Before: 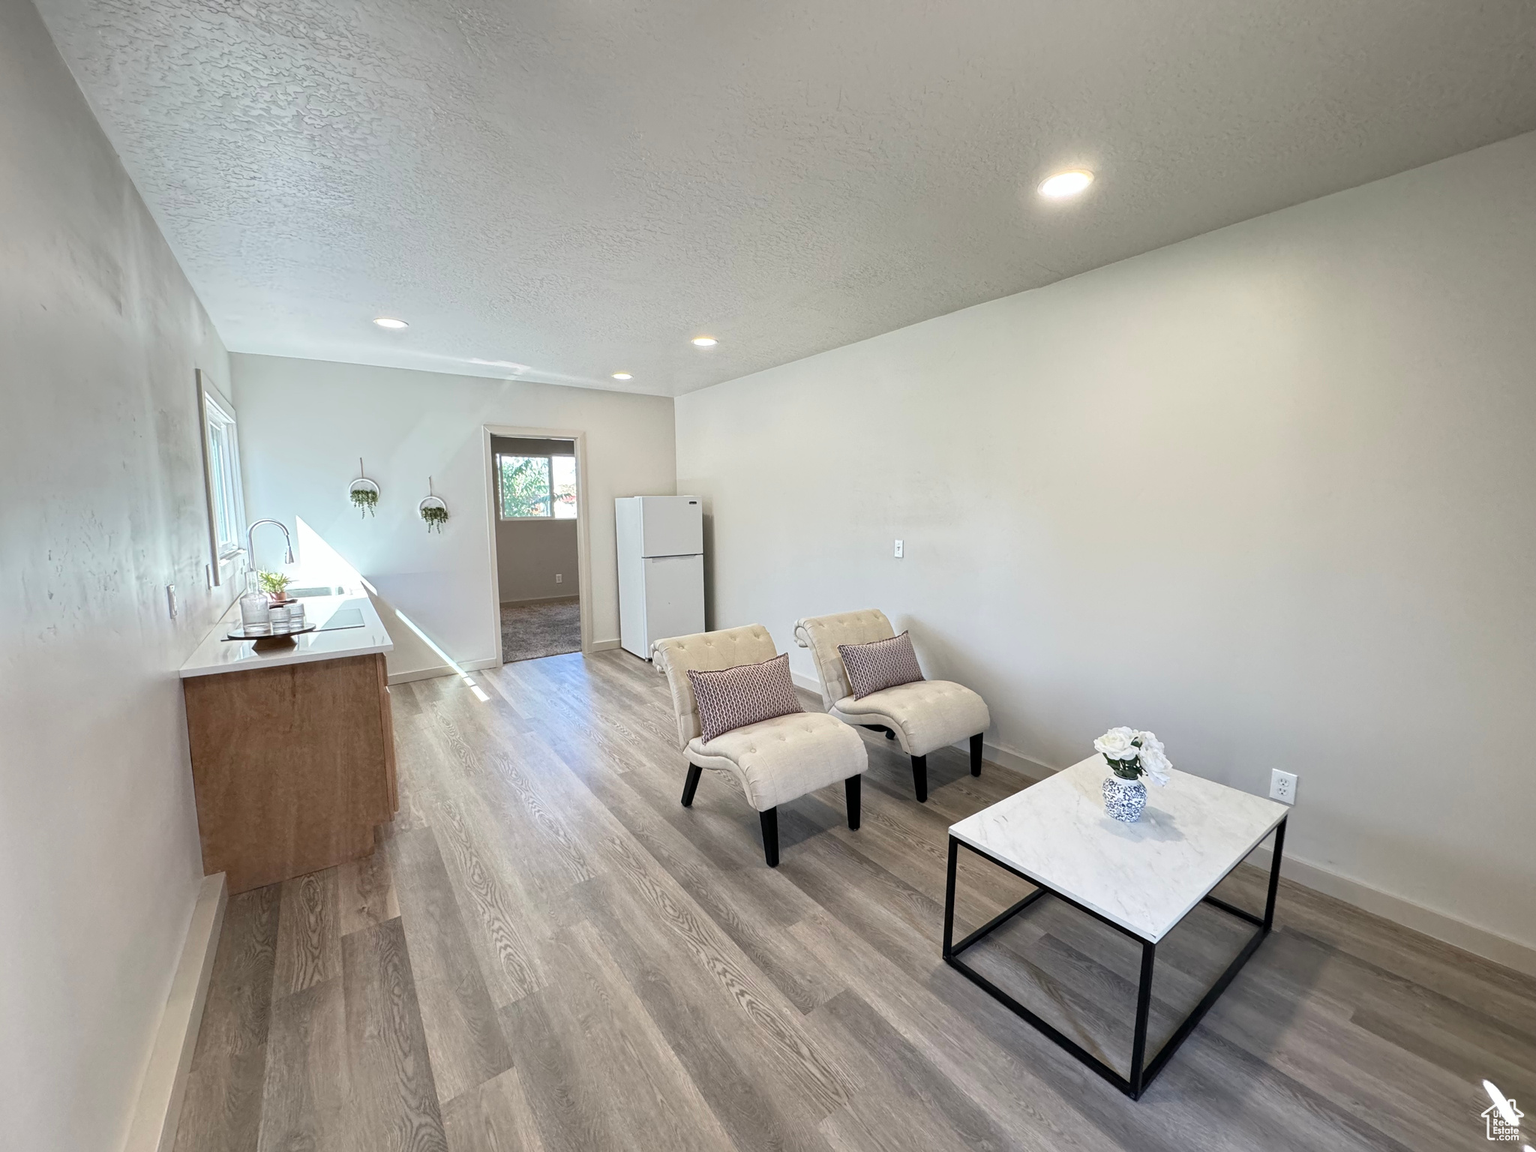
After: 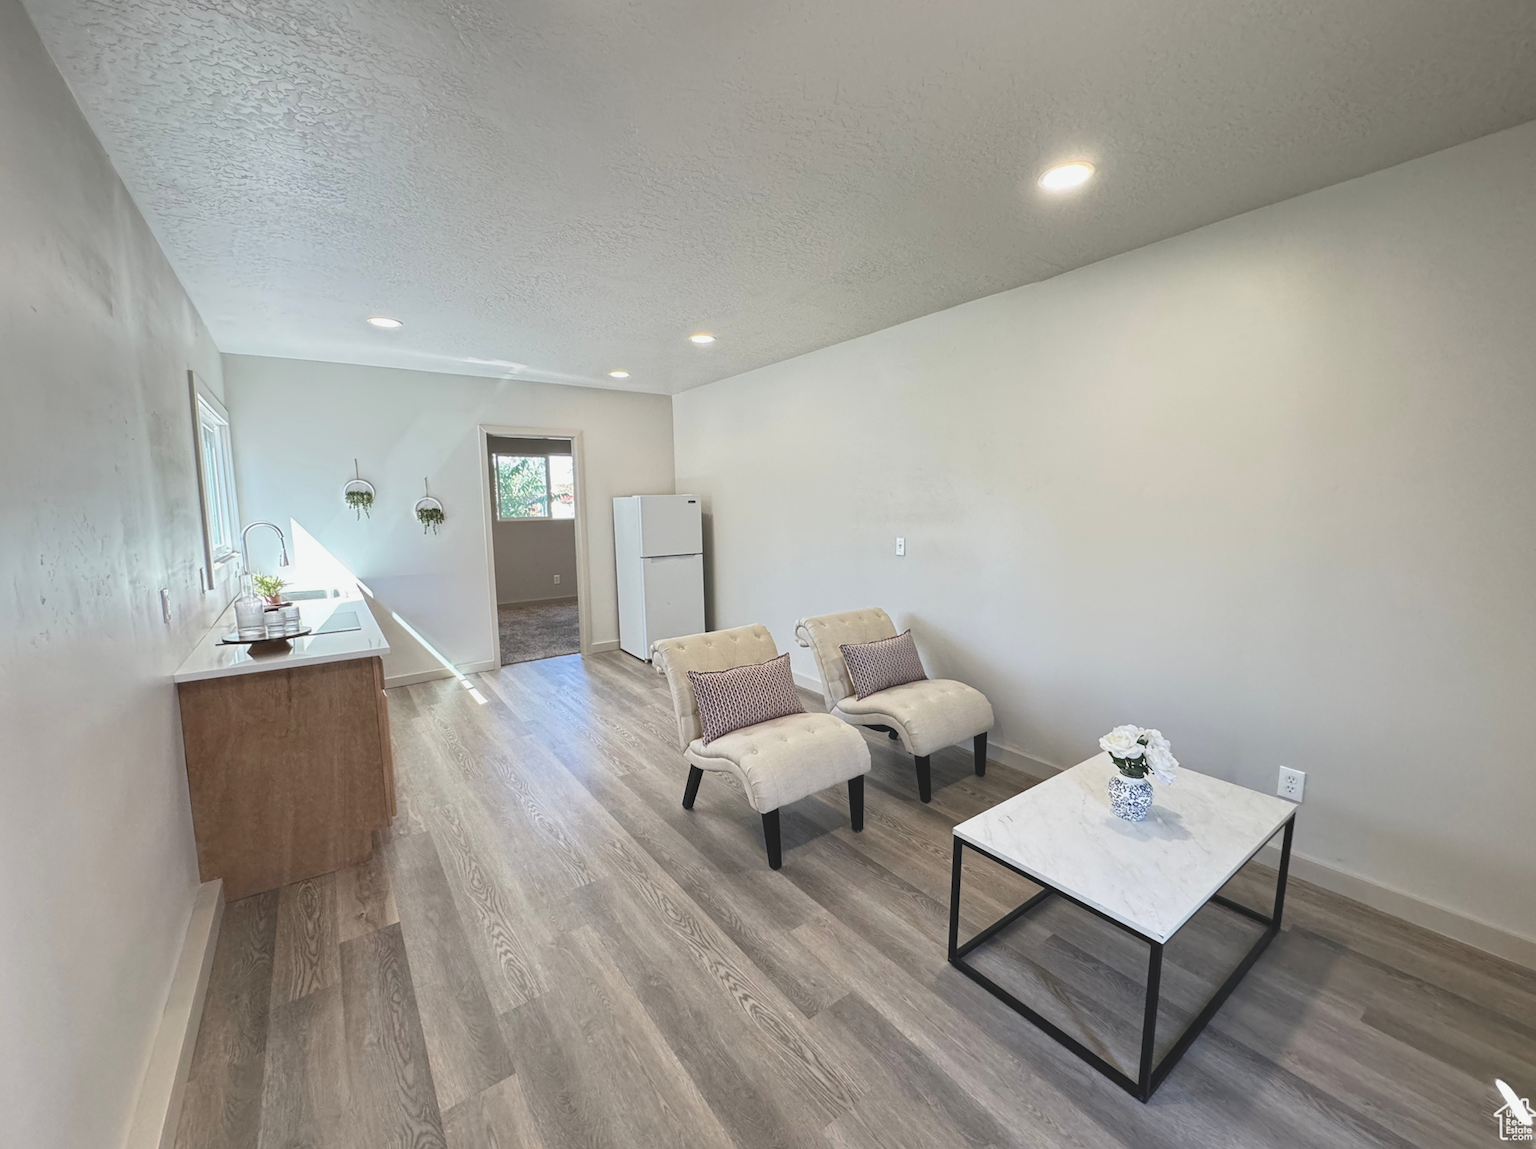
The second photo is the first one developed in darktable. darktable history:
exposure: black level correction -0.015, exposure -0.125 EV, compensate highlight preservation false
rotate and perspective: rotation -0.45°, automatic cropping original format, crop left 0.008, crop right 0.992, crop top 0.012, crop bottom 0.988
